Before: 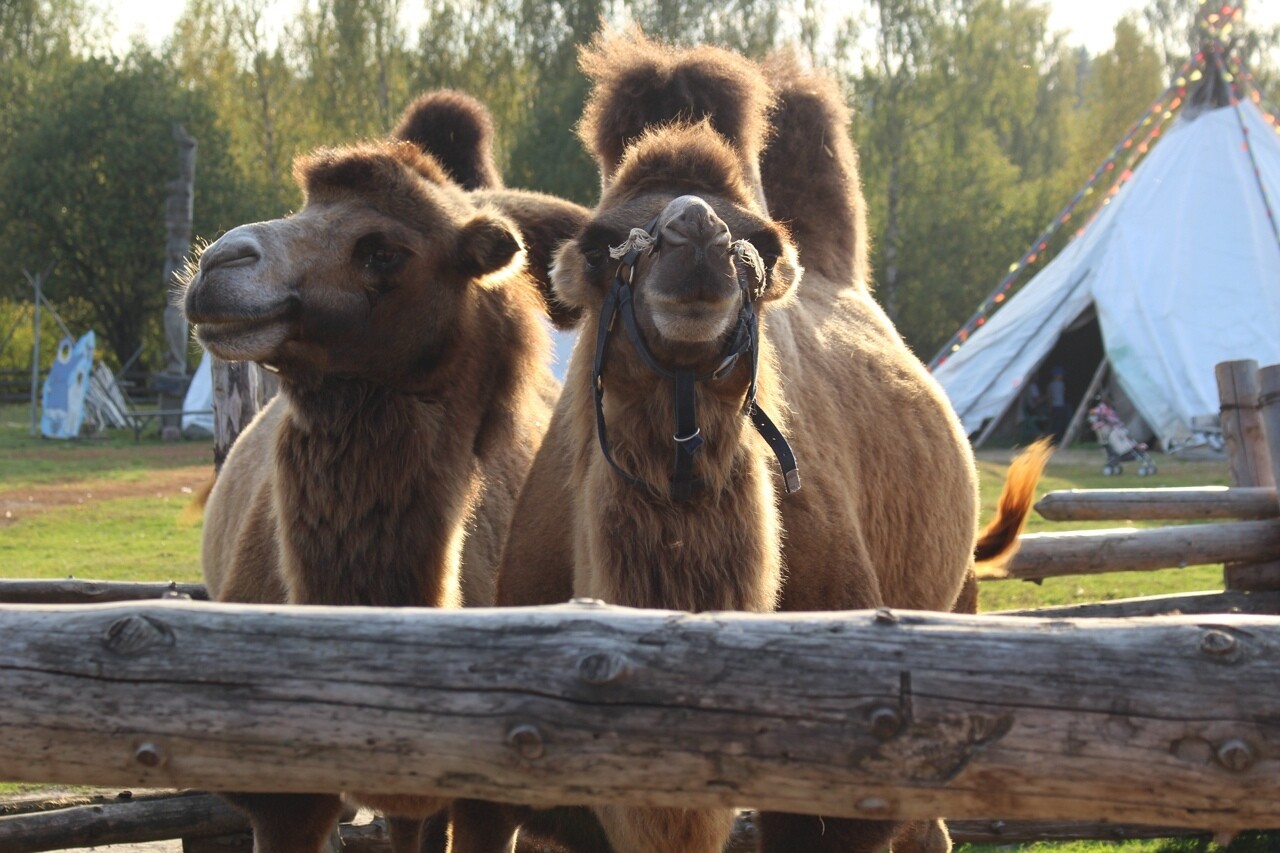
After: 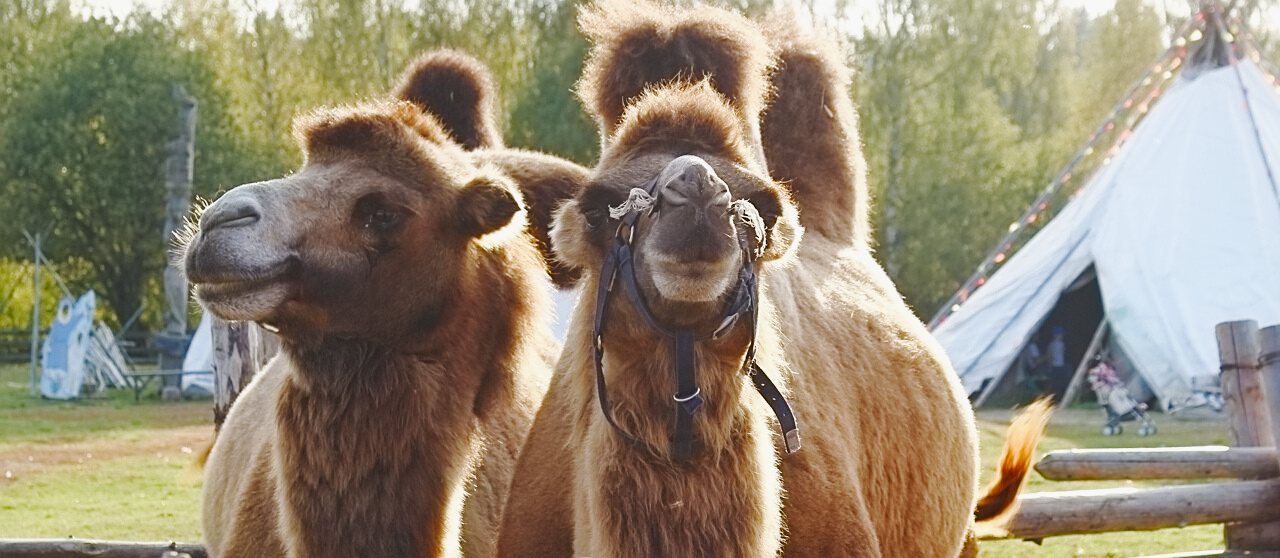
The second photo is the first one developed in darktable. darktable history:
crop and rotate: top 4.821%, bottom 29.731%
base curve: curves: ch0 [(0, 0) (0.025, 0.046) (0.112, 0.277) (0.467, 0.74) (0.814, 0.929) (1, 0.942)], preserve colors none
contrast equalizer: y [[0.5 ×6], [0.5 ×6], [0.5 ×6], [0 ×6], [0, 0.039, 0.251, 0.29, 0.293, 0.292]]
sharpen: on, module defaults
tone equalizer: -8 EV 0.227 EV, -7 EV 0.442 EV, -6 EV 0.43 EV, -5 EV 0.259 EV, -3 EV -0.266 EV, -2 EV -0.418 EV, -1 EV -0.432 EV, +0 EV -0.223 EV
color balance rgb: perceptual saturation grading › global saturation 20%, perceptual saturation grading › highlights -50.262%, perceptual saturation grading › shadows 30.411%, global vibrance 9.341%
